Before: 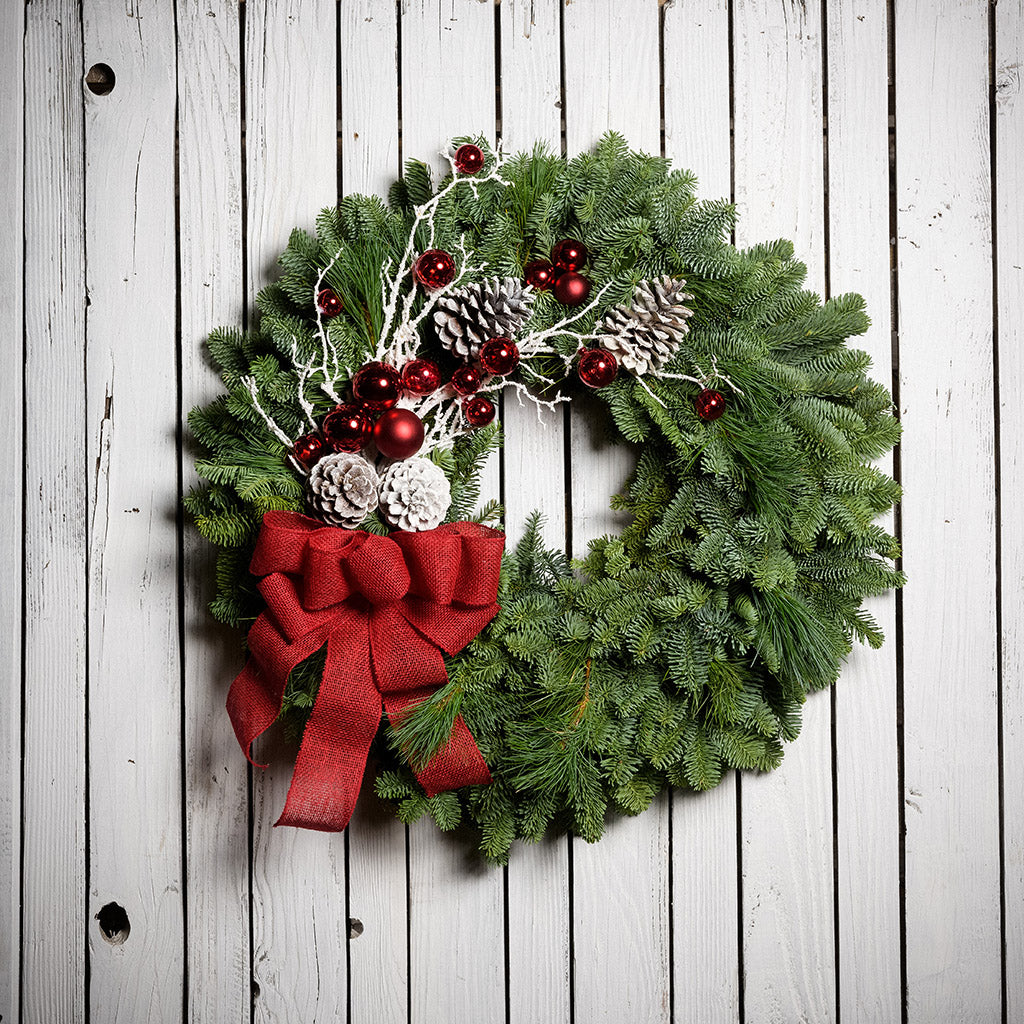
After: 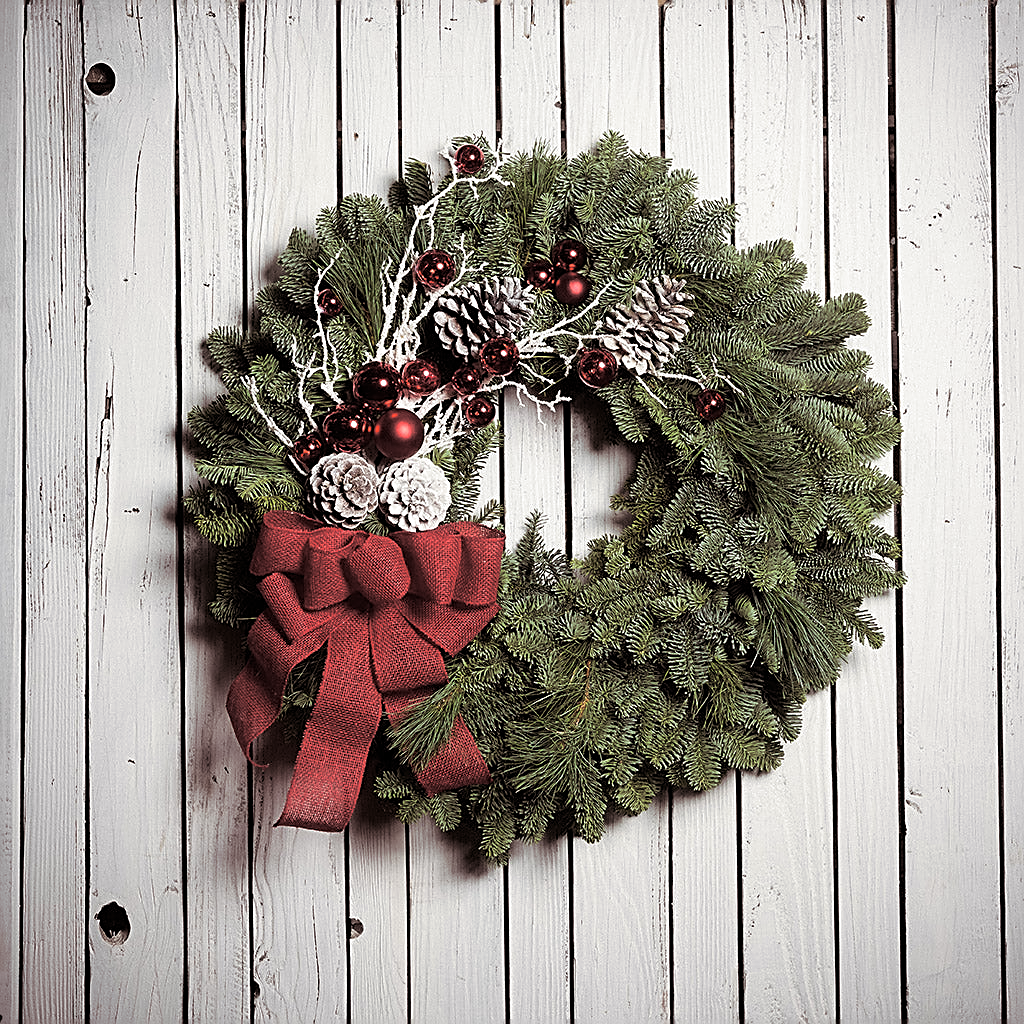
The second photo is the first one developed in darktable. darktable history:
split-toning: shadows › saturation 0.24, highlights › hue 54°, highlights › saturation 0.24
sharpen: amount 0.75
white balance: emerald 1
